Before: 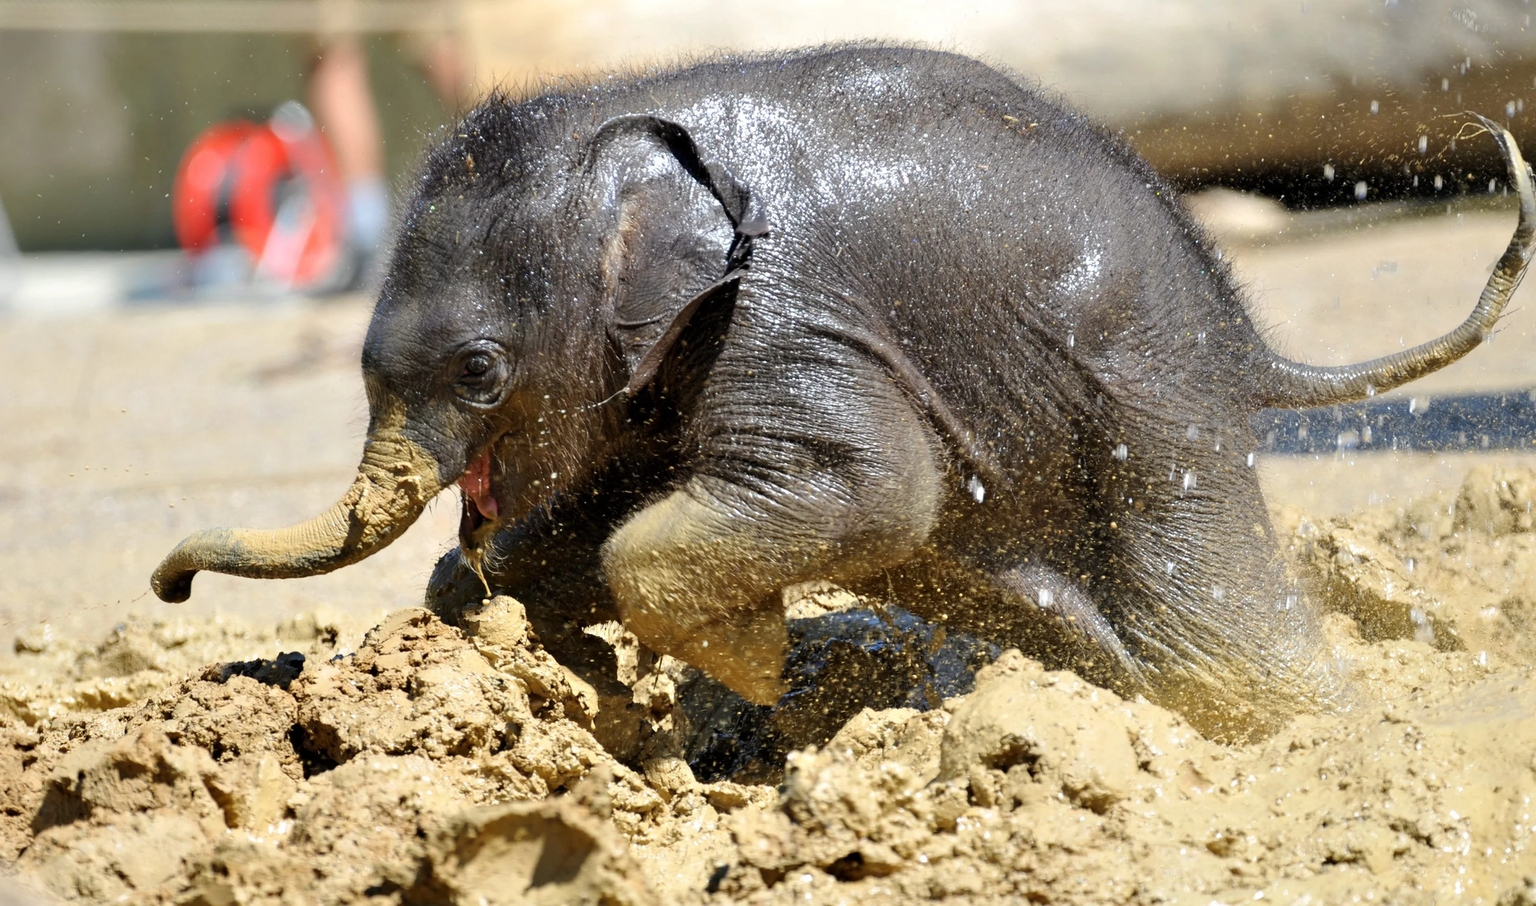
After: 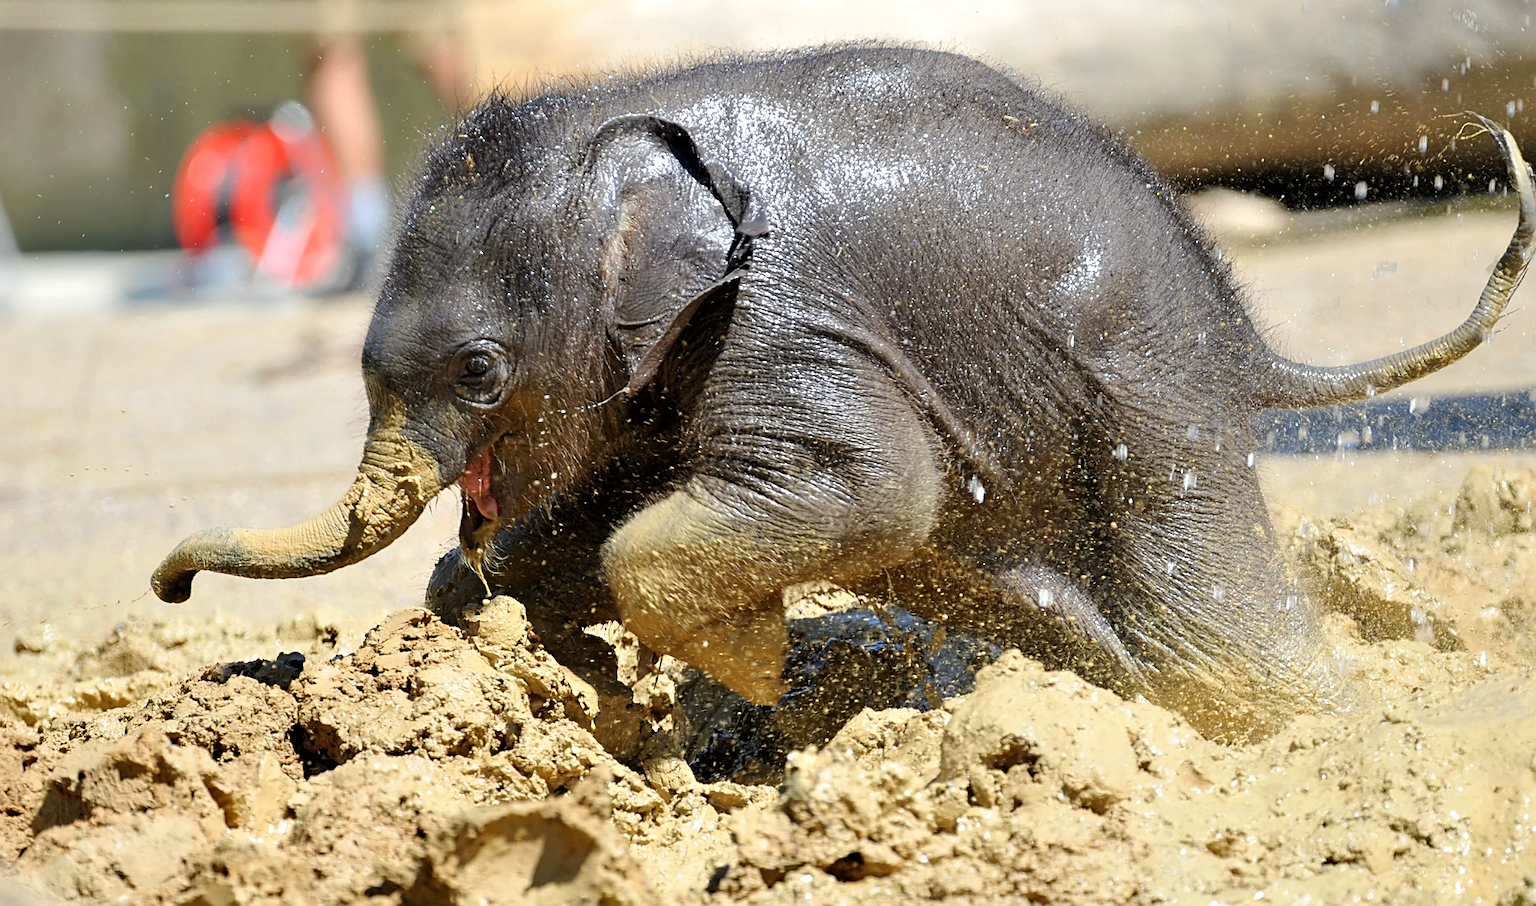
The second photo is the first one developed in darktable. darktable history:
sharpen: on, module defaults
levels: levels [0, 0.478, 1]
